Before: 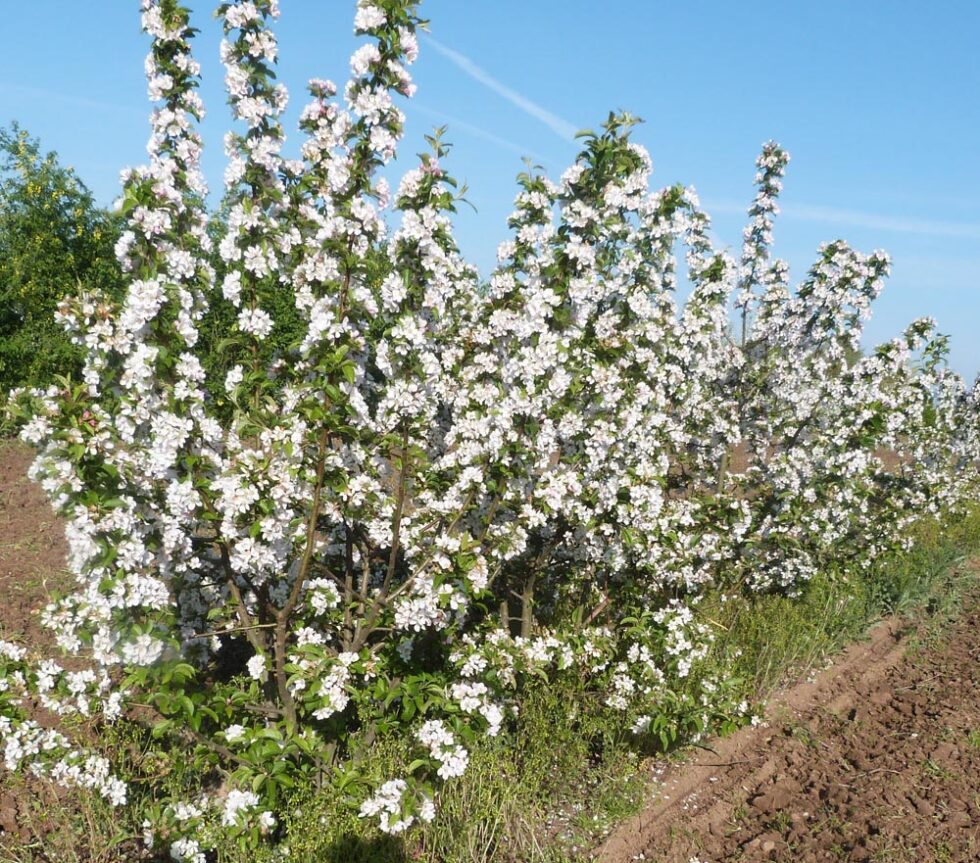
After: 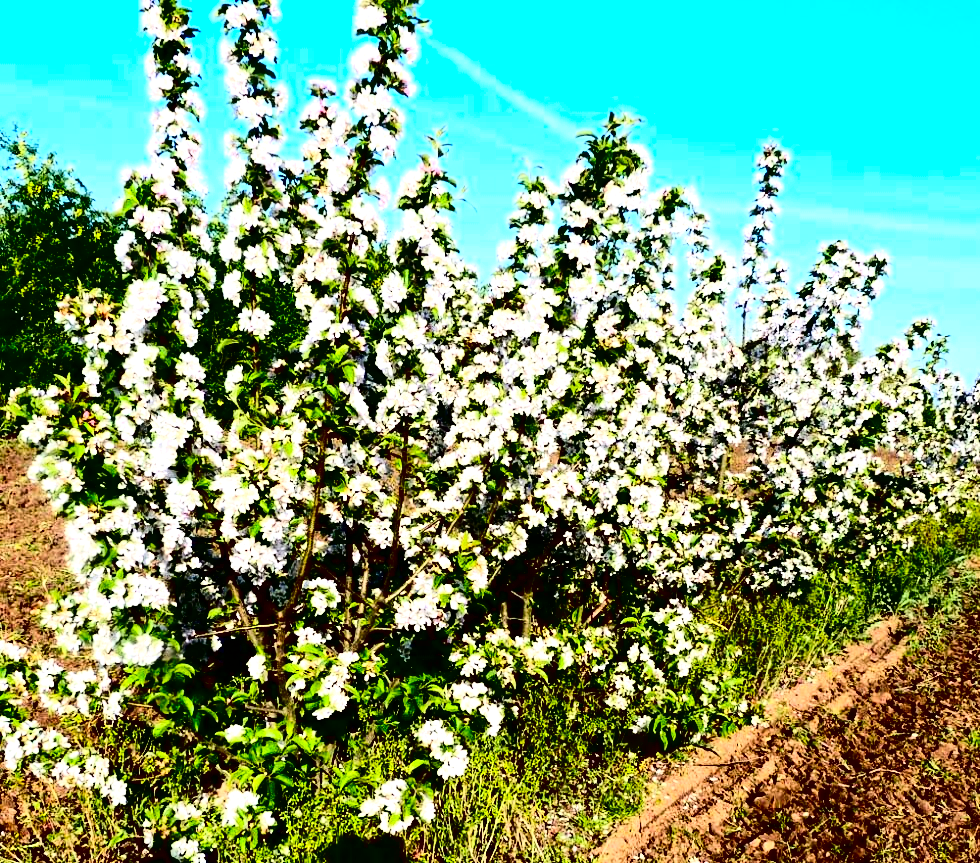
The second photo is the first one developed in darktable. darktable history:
contrast brightness saturation: contrast 0.77, brightness -1, saturation 1
exposure: exposure 0.64 EV, compensate highlight preservation false
